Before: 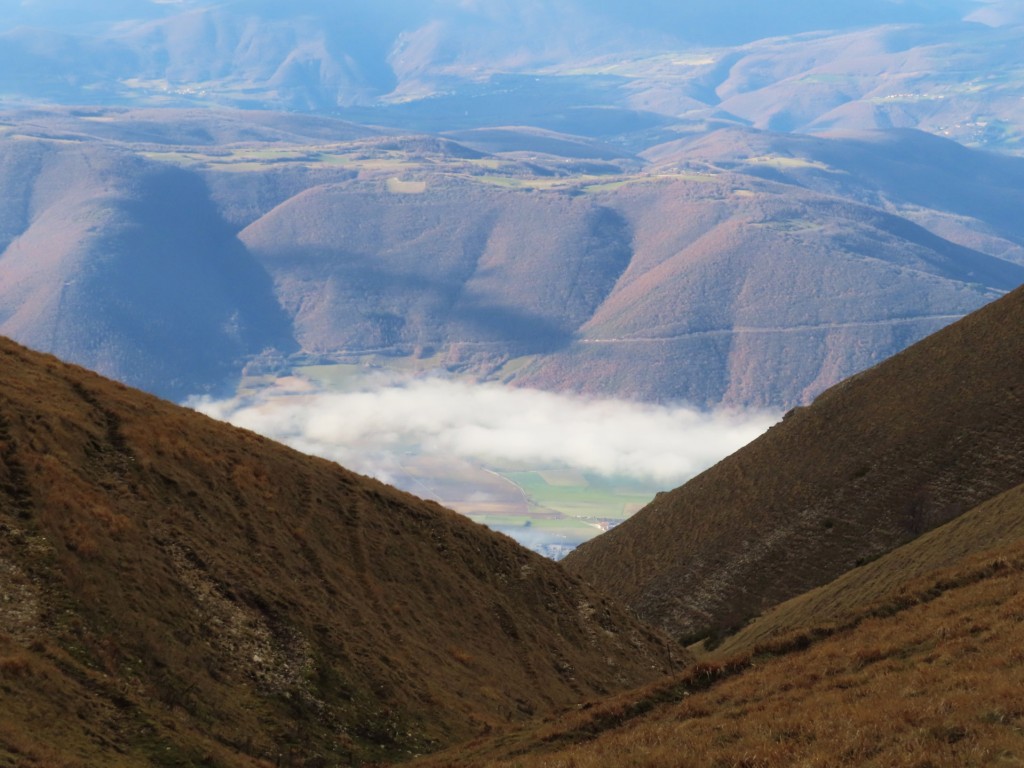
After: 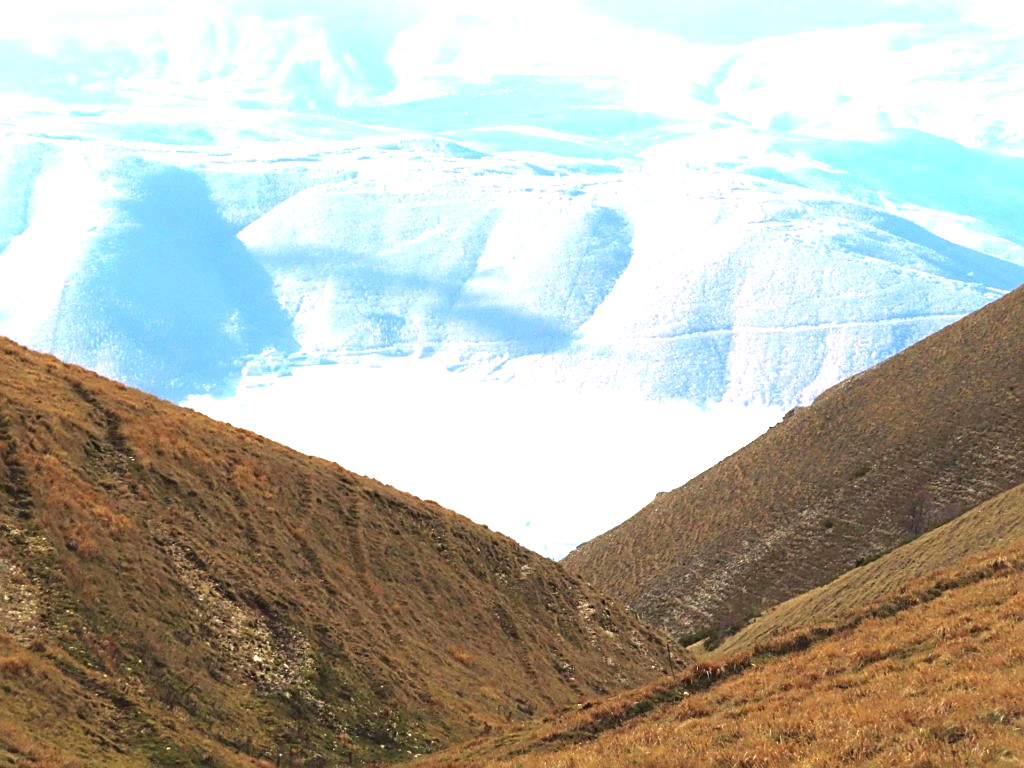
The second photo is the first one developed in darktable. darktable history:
contrast brightness saturation: contrast 0.04, saturation 0.07
sharpen: amount 0.55
exposure: black level correction 0, exposure 1.975 EV, compensate exposure bias true, compensate highlight preservation false
